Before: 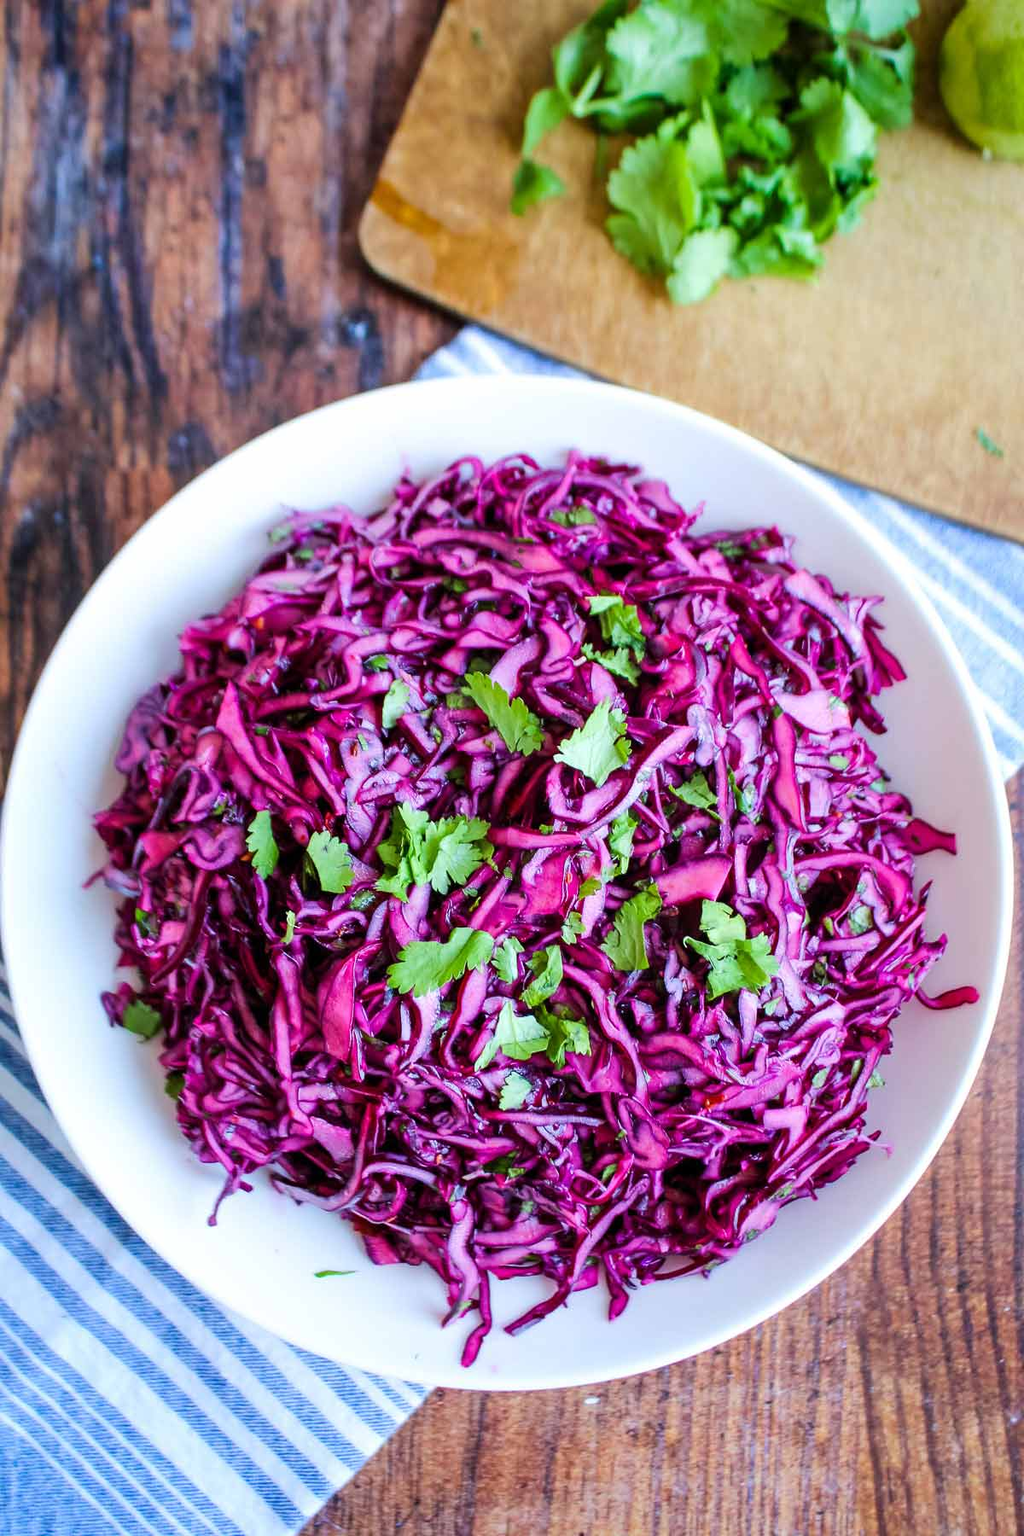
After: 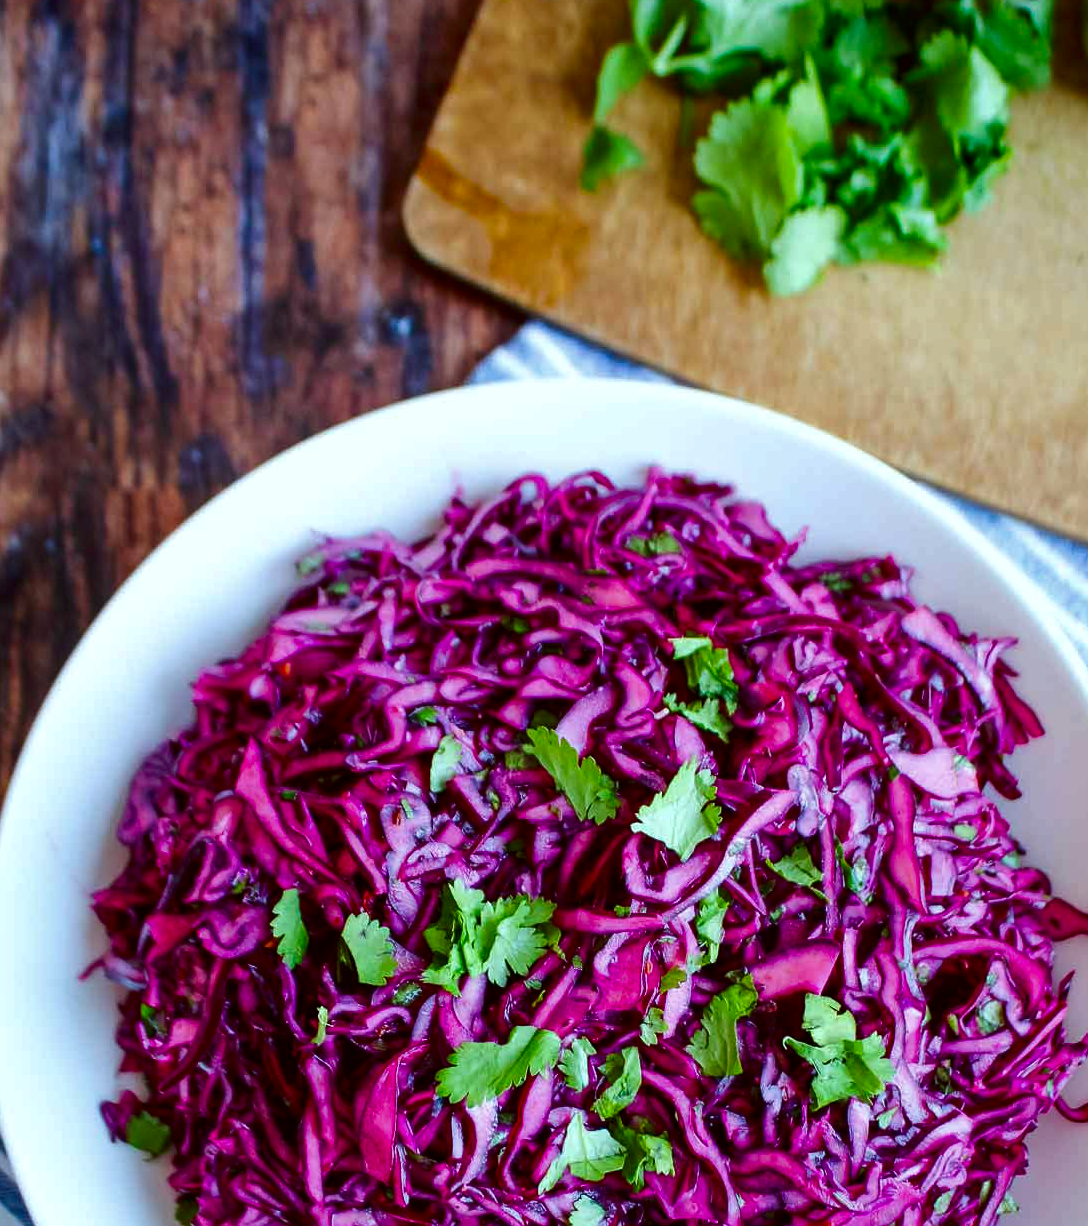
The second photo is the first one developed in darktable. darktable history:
crop: left 1.554%, top 3.421%, right 7.775%, bottom 28.465%
color correction: highlights a* -5.1, highlights b* -3.4, shadows a* 3.84, shadows b* 4.52
contrast brightness saturation: brightness -0.213, saturation 0.082
